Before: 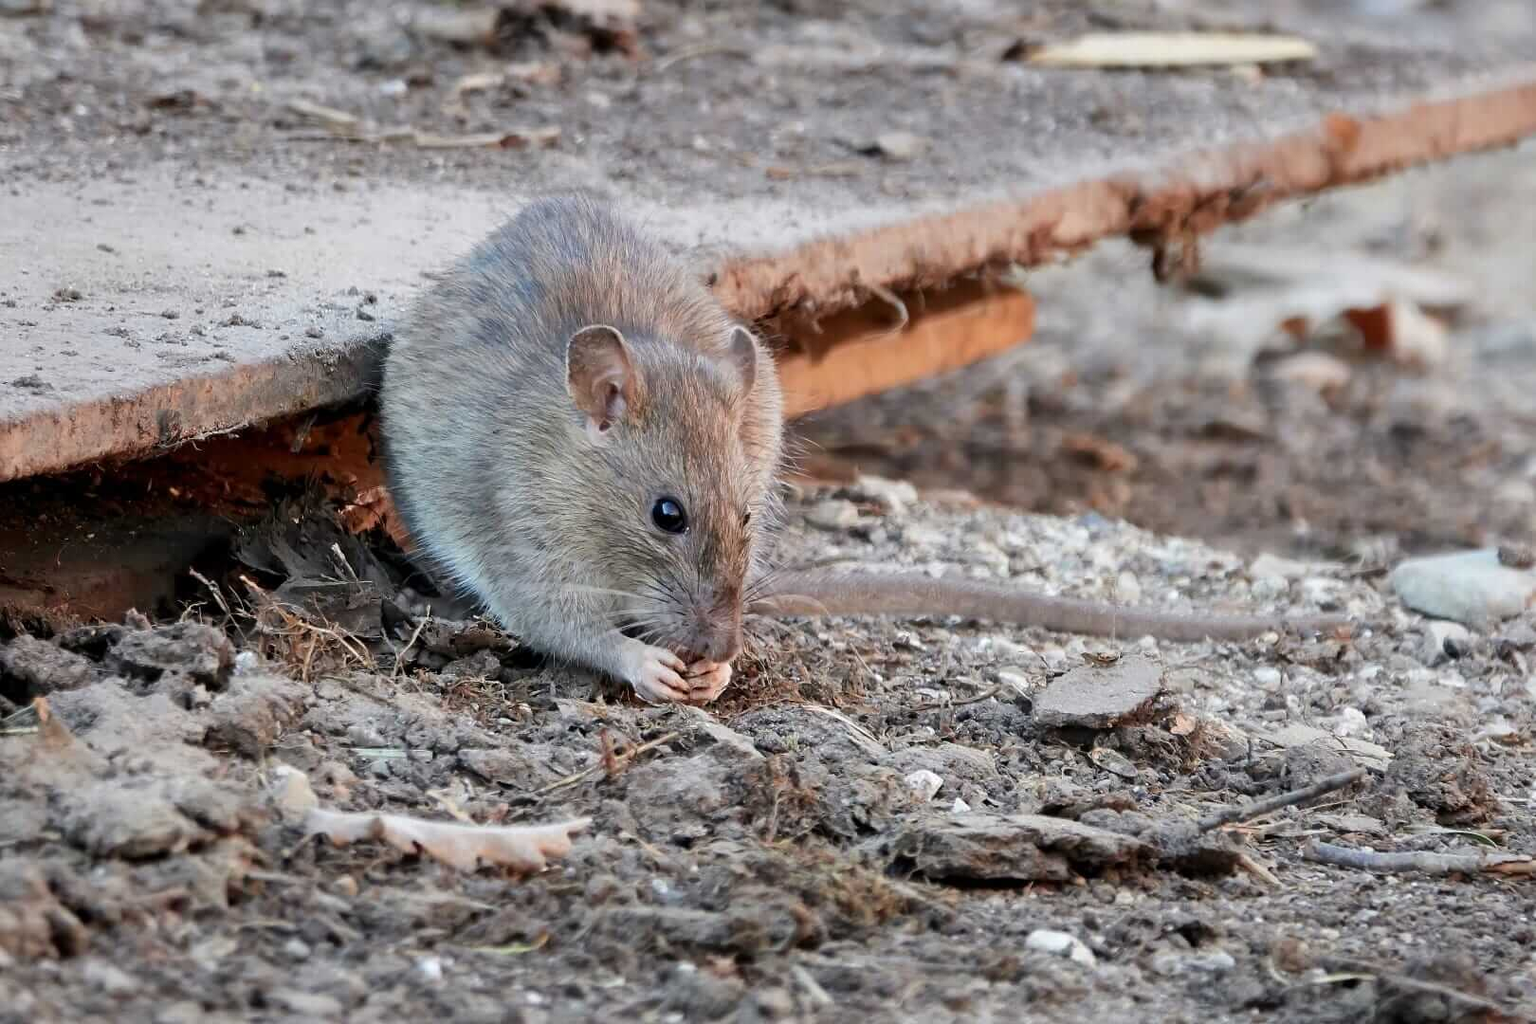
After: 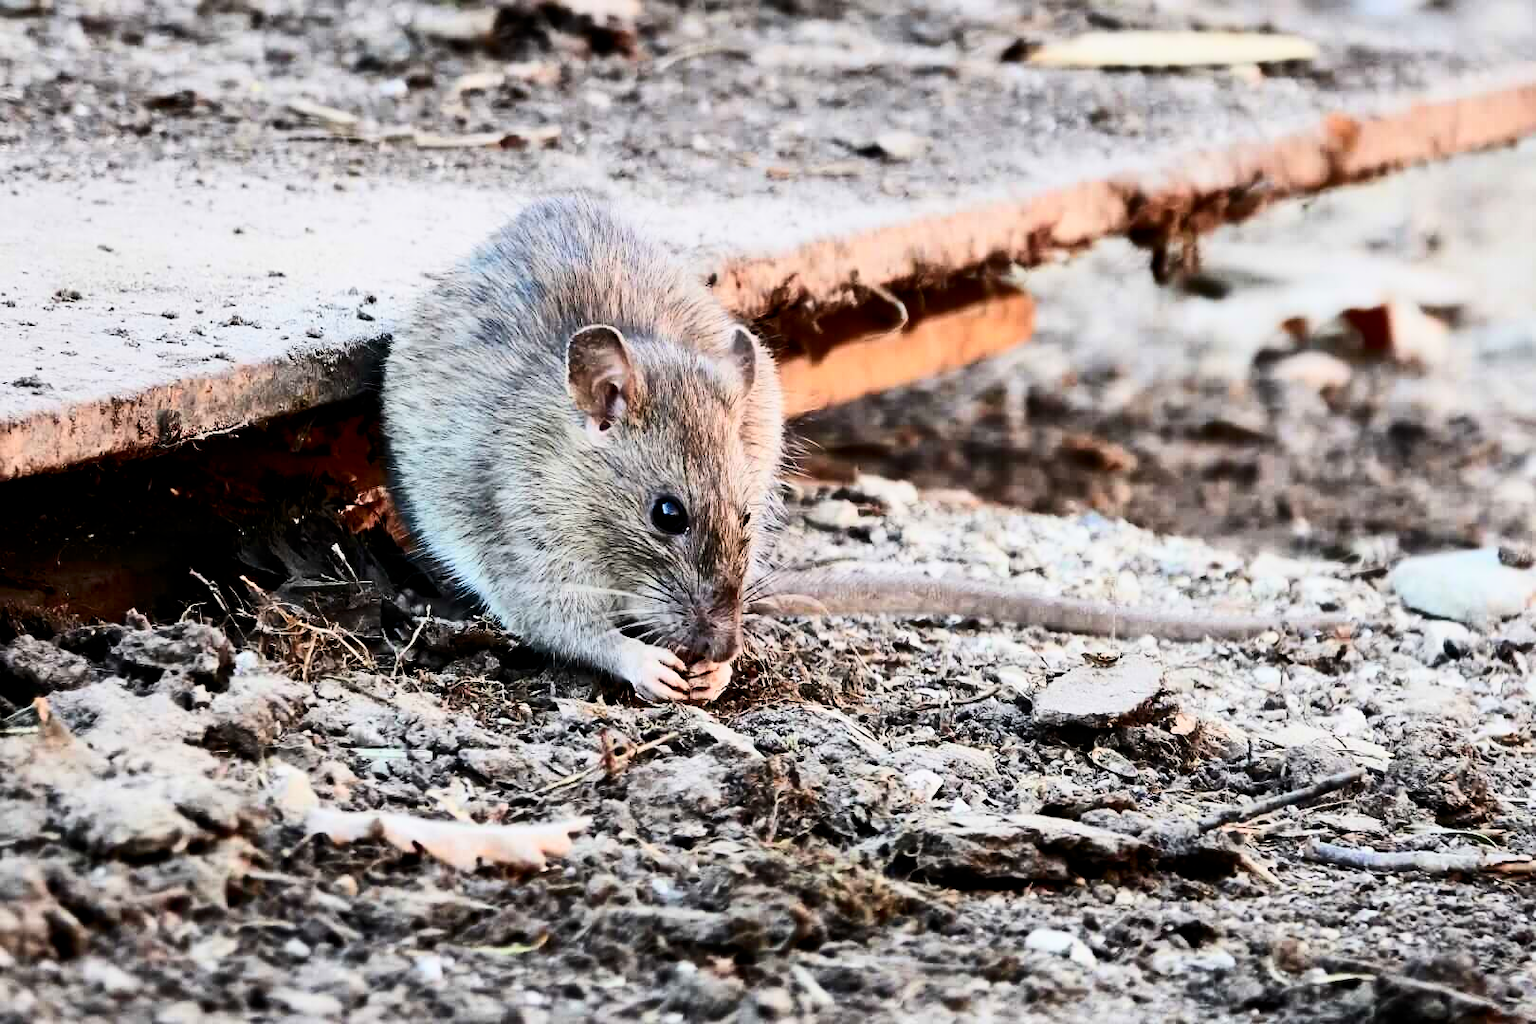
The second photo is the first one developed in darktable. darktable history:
contrast brightness saturation: contrast 0.415, brightness 0.054, saturation 0.249
filmic rgb: middle gray luminance 12.51%, black relative exposure -10.13 EV, white relative exposure 3.47 EV, target black luminance 0%, hardness 5.78, latitude 45.16%, contrast 1.219, highlights saturation mix 3.72%, shadows ↔ highlights balance 27.13%
